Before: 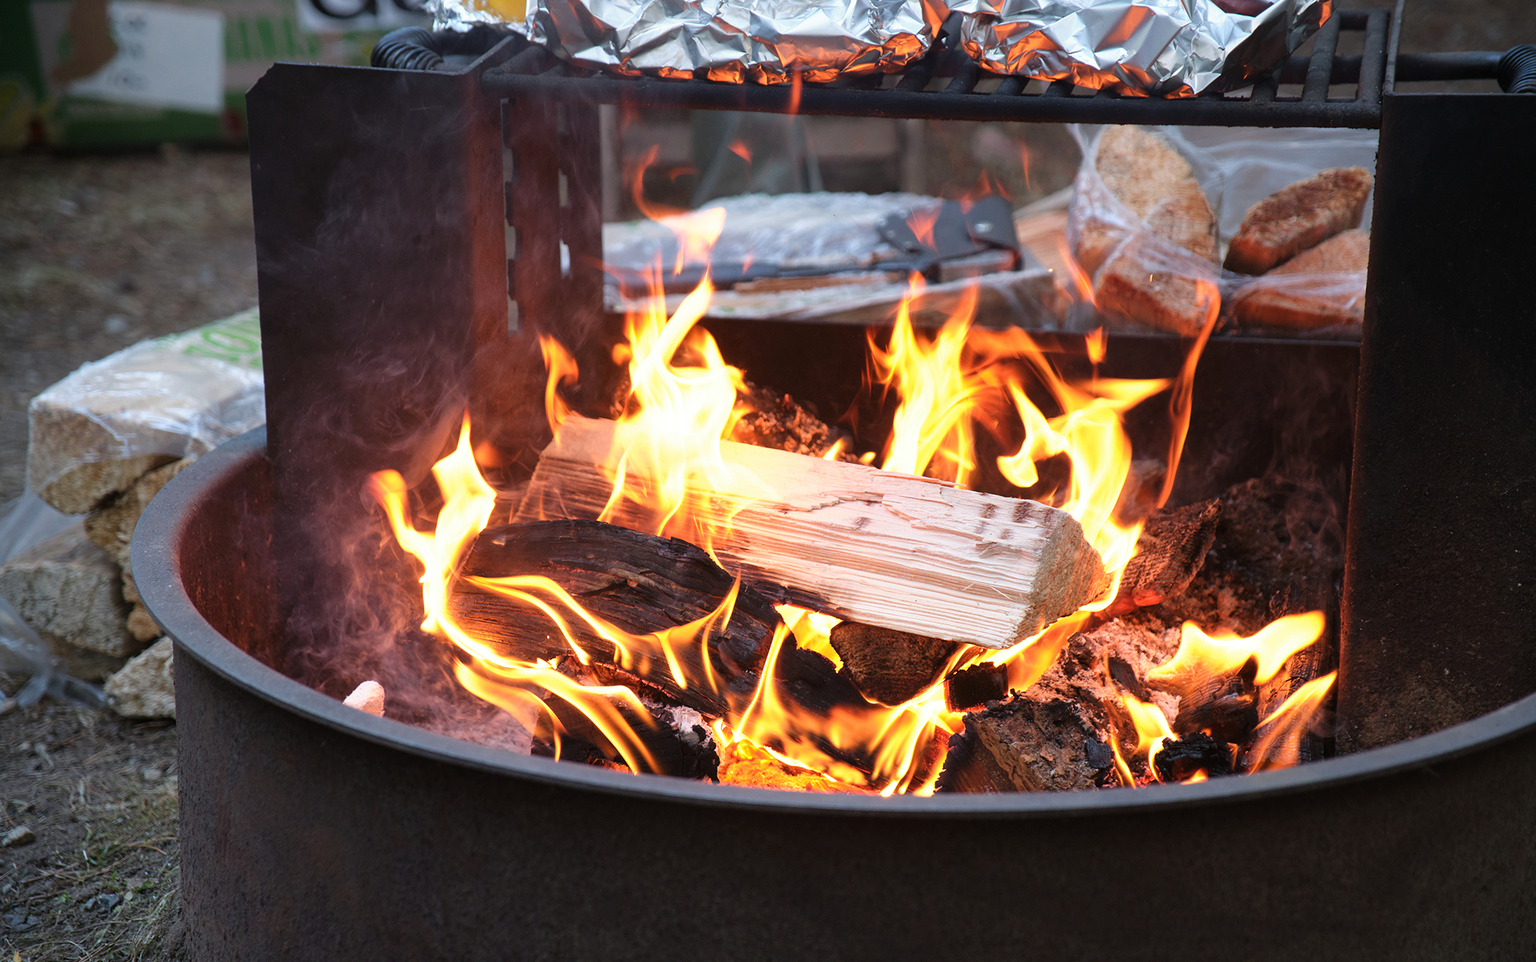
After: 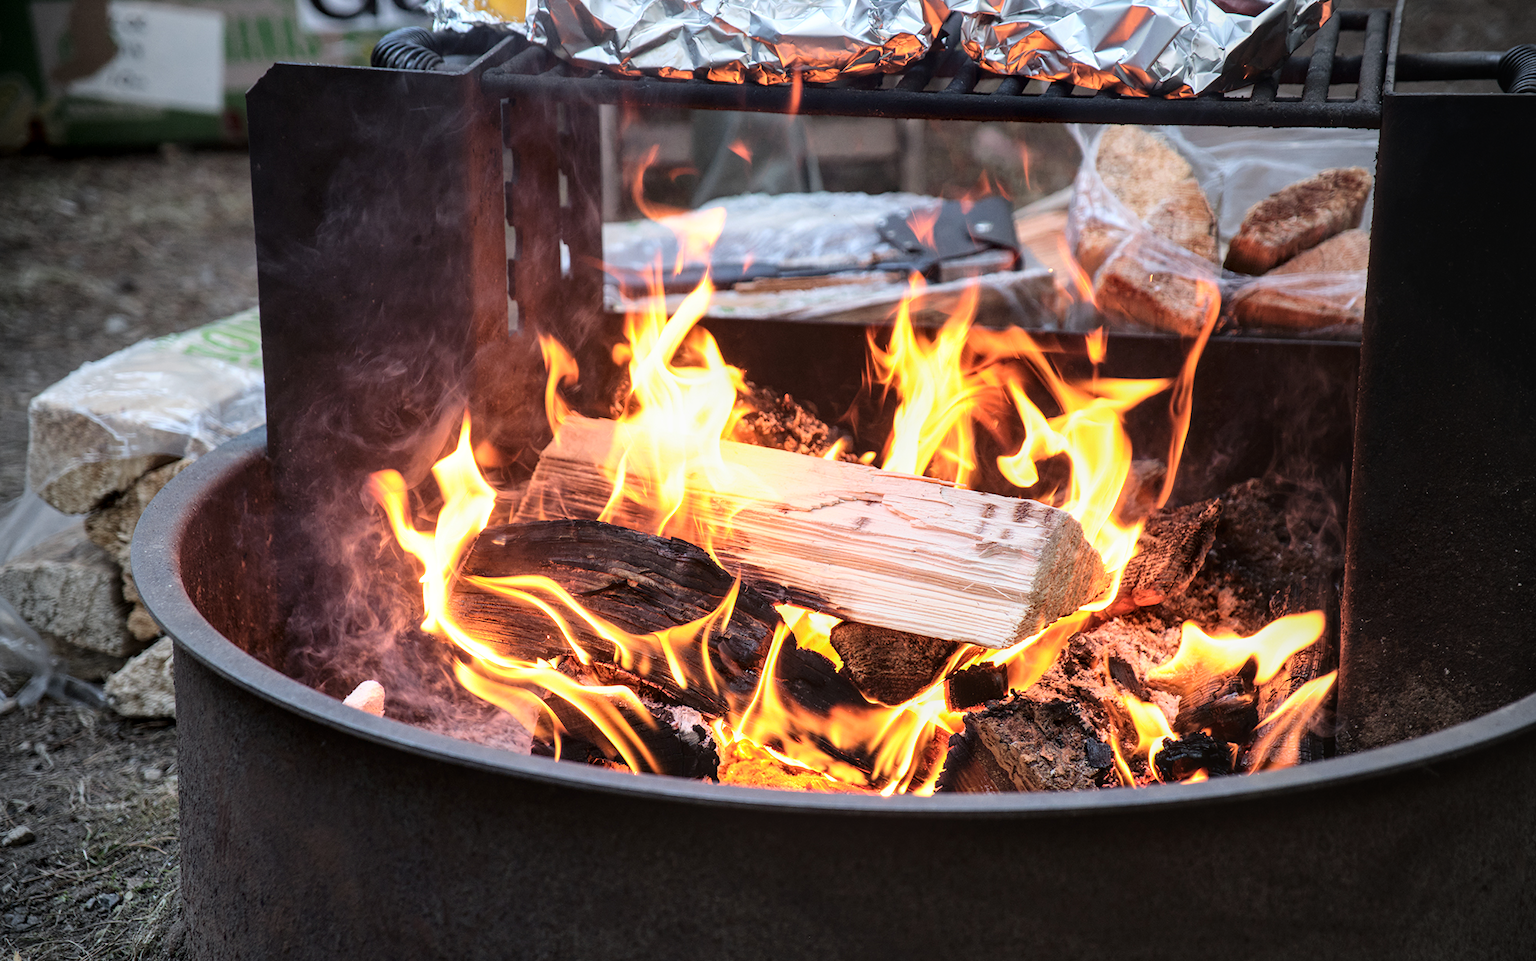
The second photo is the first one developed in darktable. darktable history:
vignetting: fall-off start 96.01%, fall-off radius 100.23%, brightness -0.29, width/height ratio 0.612
tone curve: curves: ch0 [(0, 0) (0.004, 0.001) (0.133, 0.112) (0.325, 0.362) (0.832, 0.893) (1, 1)], color space Lab, independent channels, preserve colors none
local contrast: on, module defaults
